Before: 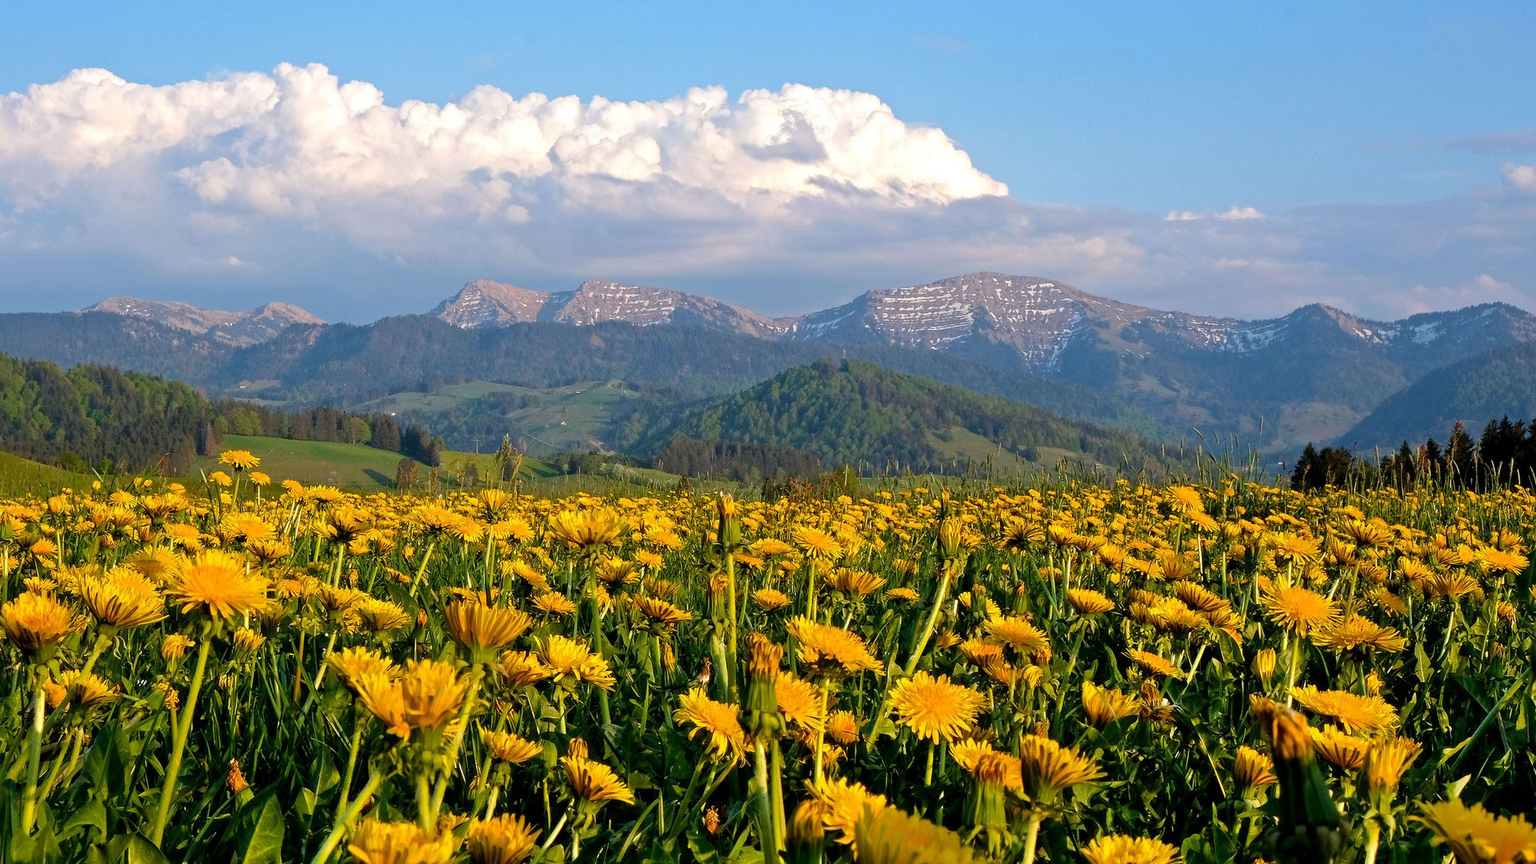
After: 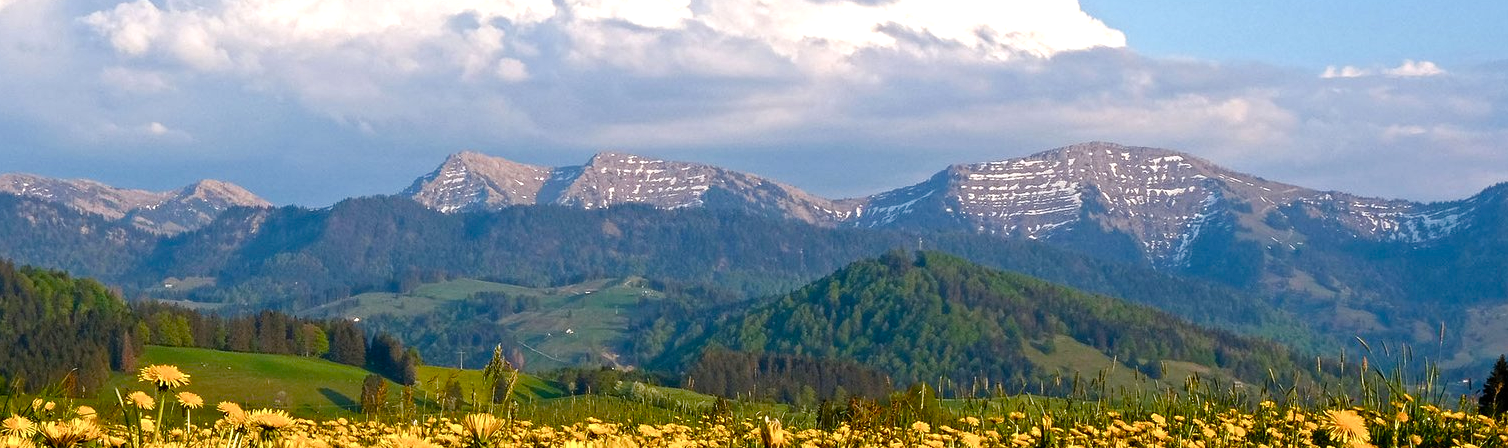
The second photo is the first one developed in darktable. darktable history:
crop: left 7.036%, top 18.398%, right 14.379%, bottom 40.043%
color balance rgb: perceptual saturation grading › highlights -29.58%, perceptual saturation grading › mid-tones 29.47%, perceptual saturation grading › shadows 59.73%, perceptual brilliance grading › global brilliance -17.79%, perceptual brilliance grading › highlights 28.73%, global vibrance 15.44%
